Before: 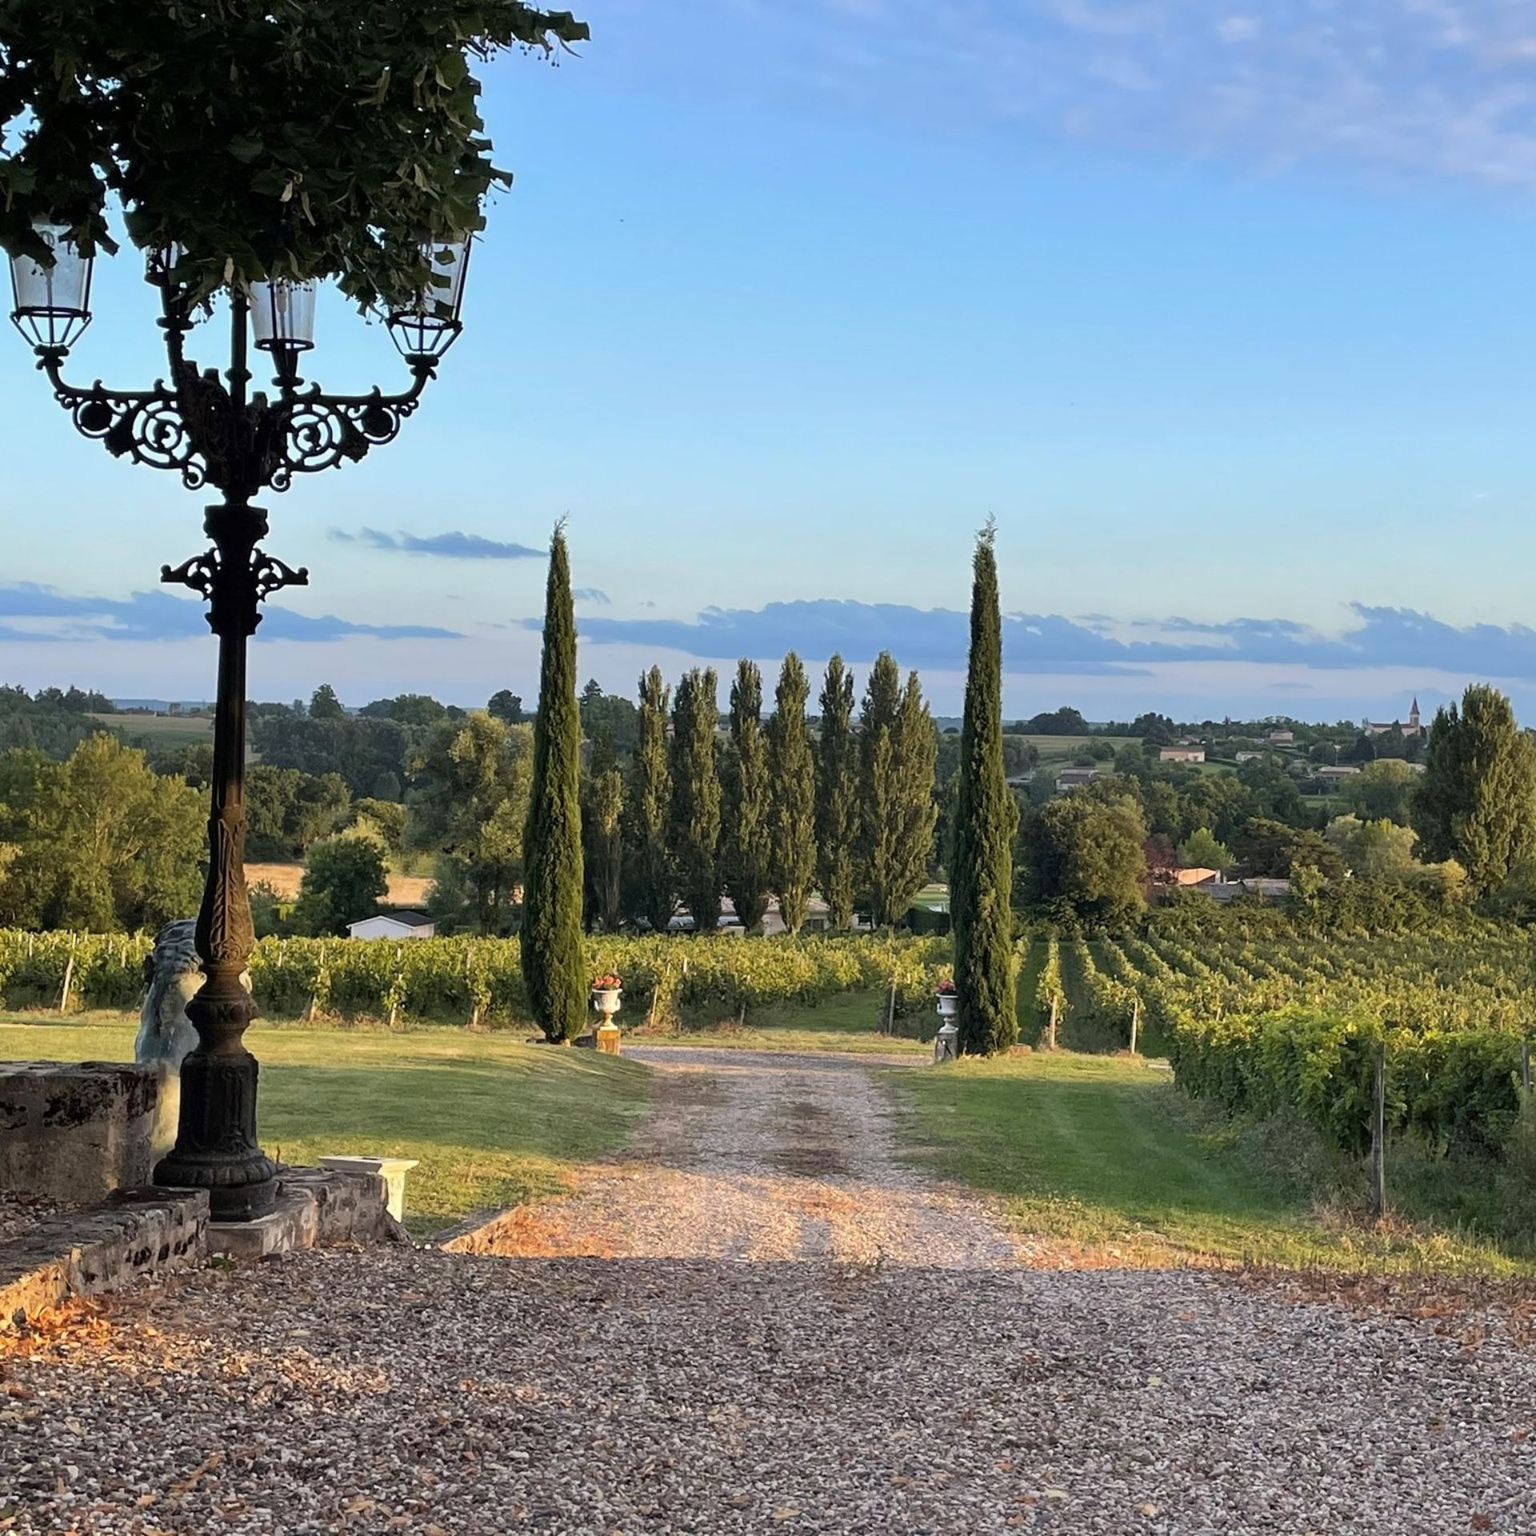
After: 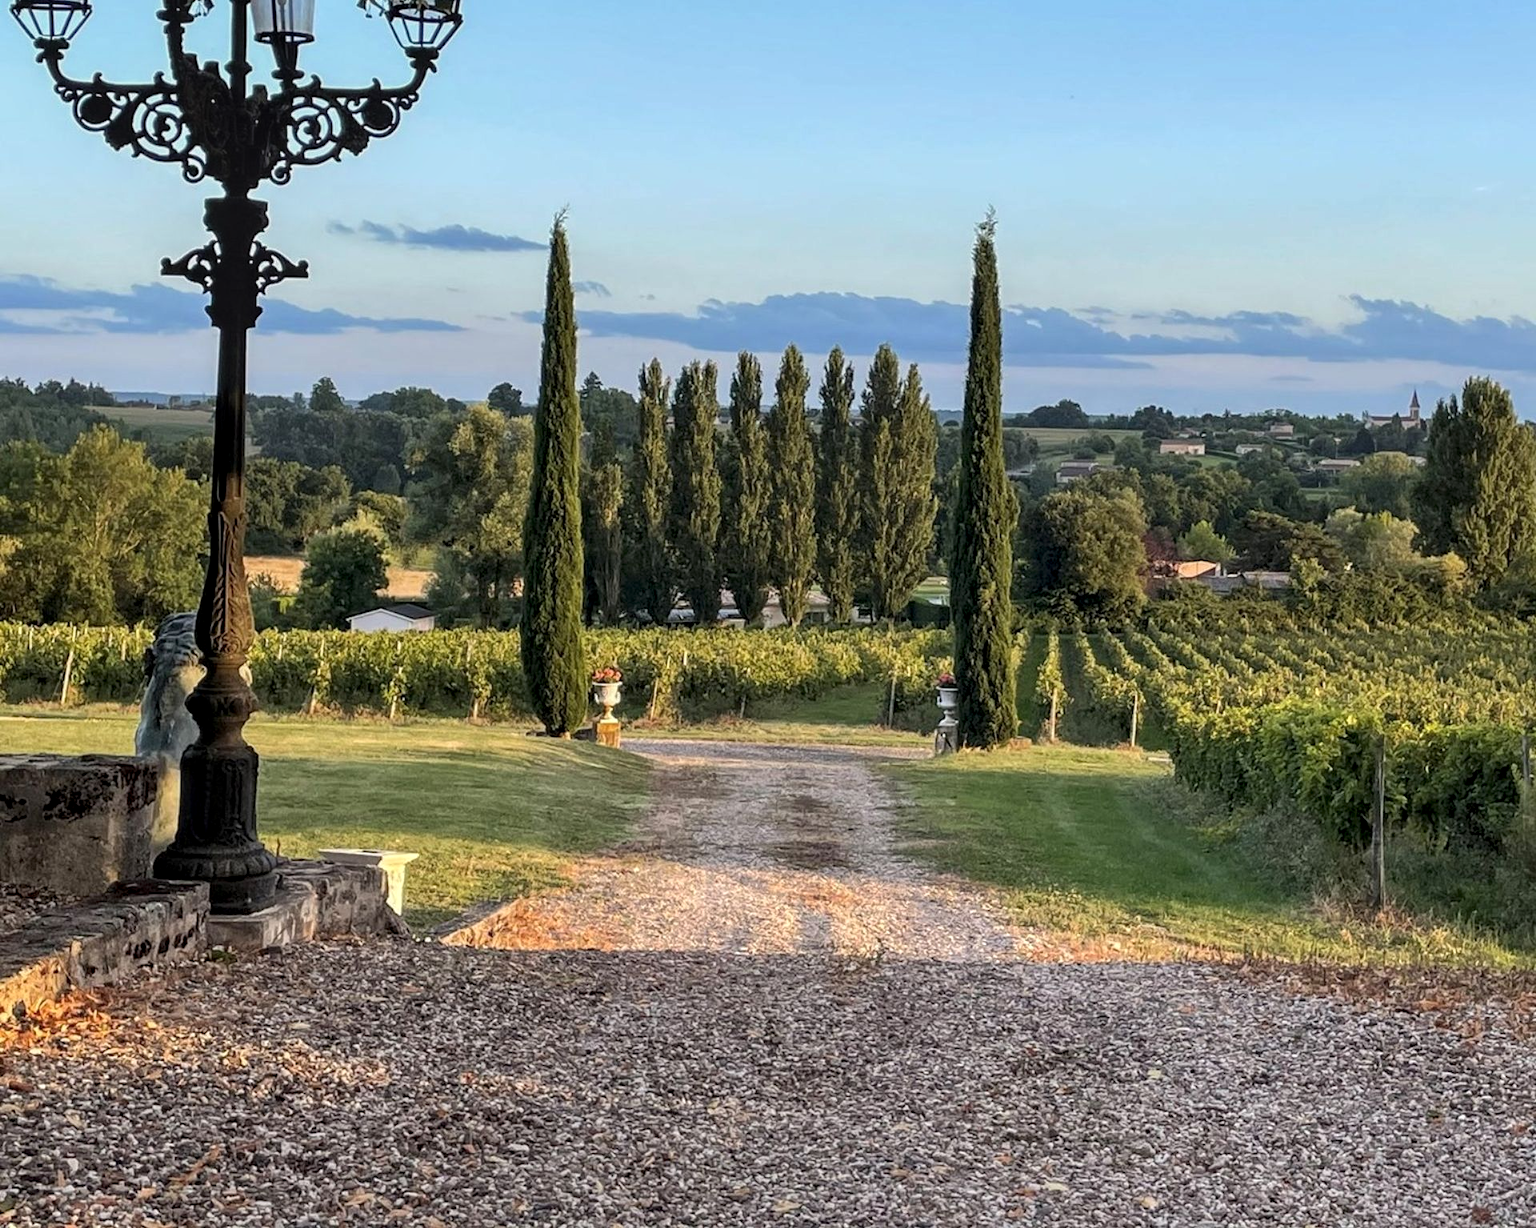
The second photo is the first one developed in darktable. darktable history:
tone equalizer: edges refinement/feathering 500, mask exposure compensation -1.57 EV, preserve details no
crop and rotate: top 20.002%
local contrast: detail 130%
